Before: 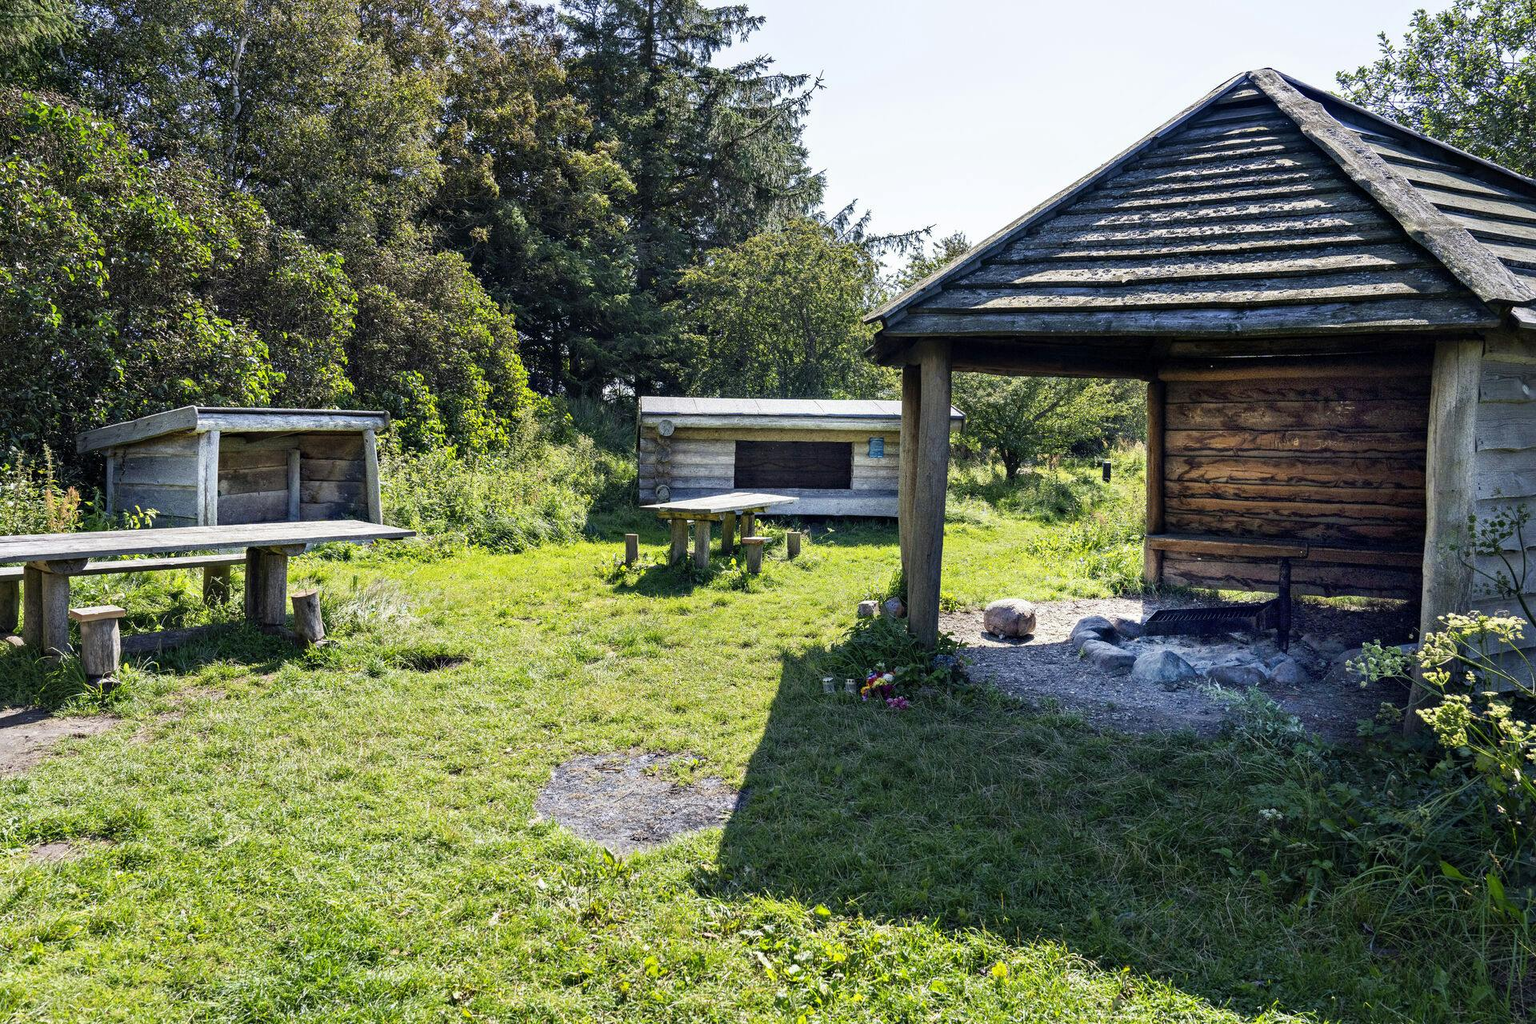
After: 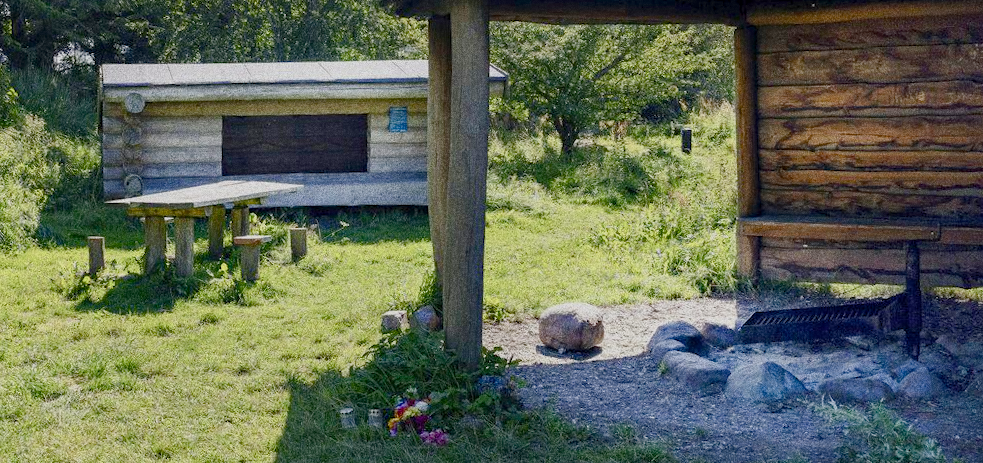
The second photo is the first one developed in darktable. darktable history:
grain: coarseness 0.09 ISO, strength 40%
rotate and perspective: rotation -1.77°, lens shift (horizontal) 0.004, automatic cropping off
crop: left 36.607%, top 34.735%, right 13.146%, bottom 30.611%
color balance rgb: shadows lift › chroma 1%, shadows lift › hue 113°, highlights gain › chroma 0.2%, highlights gain › hue 333°, perceptual saturation grading › global saturation 20%, perceptual saturation grading › highlights -50%, perceptual saturation grading › shadows 25%, contrast -20%
